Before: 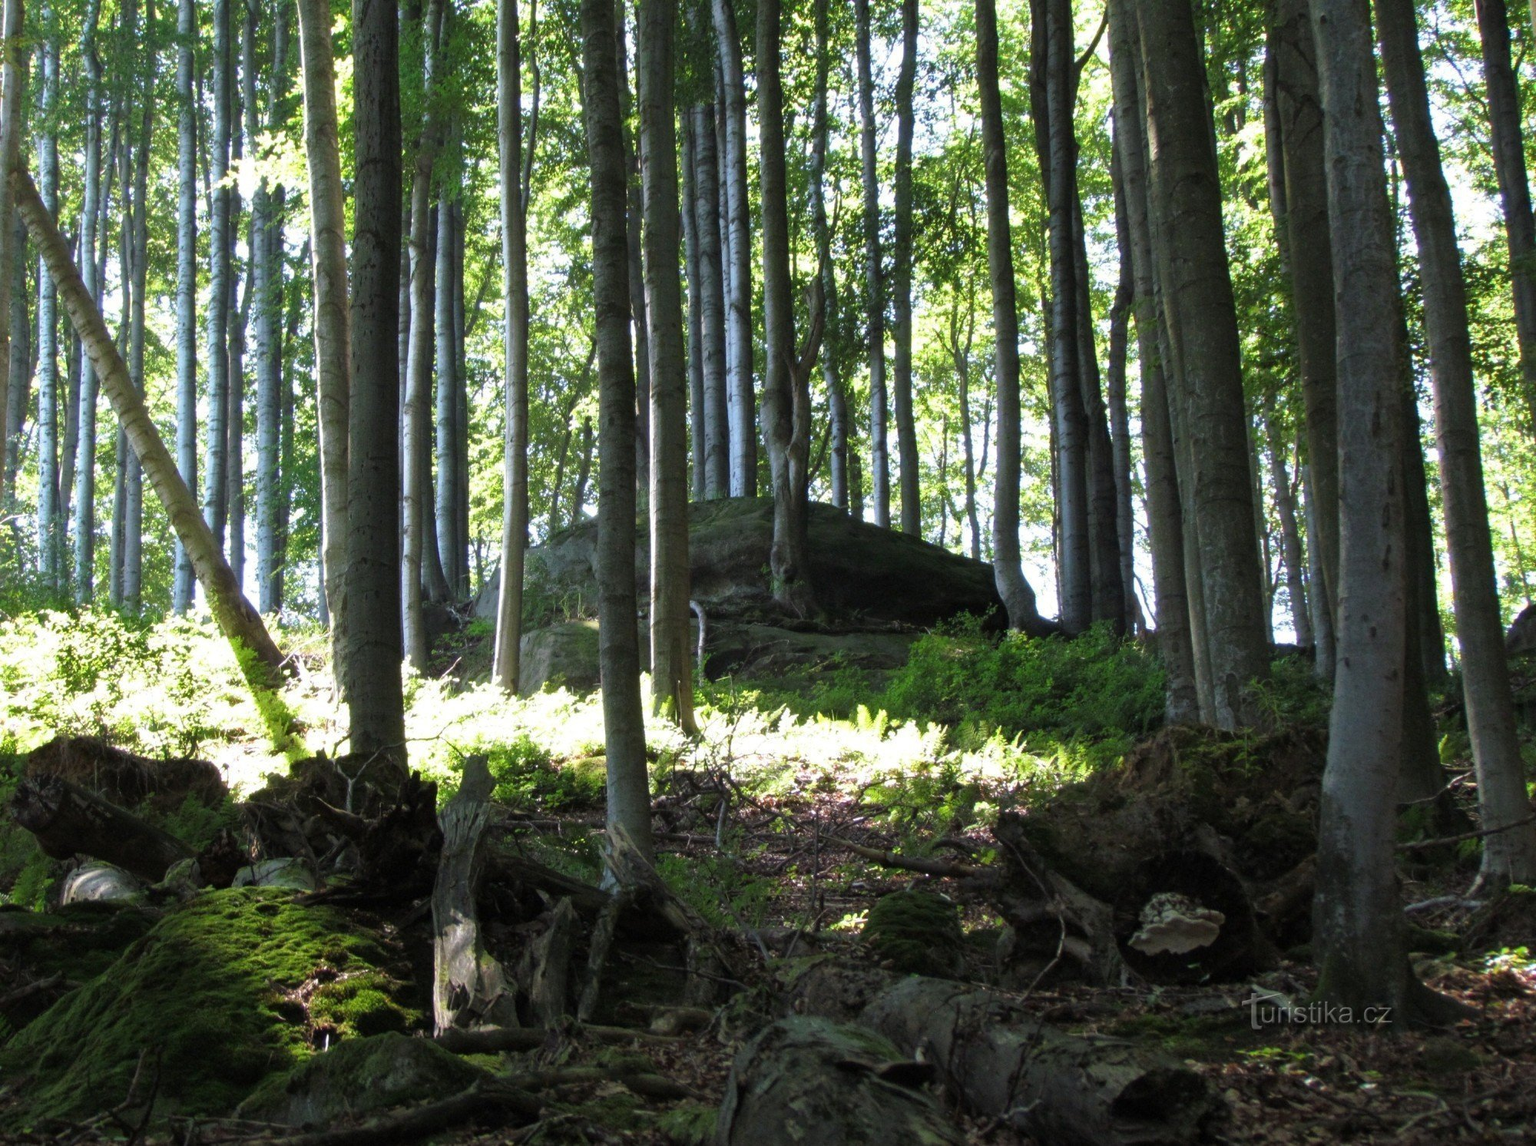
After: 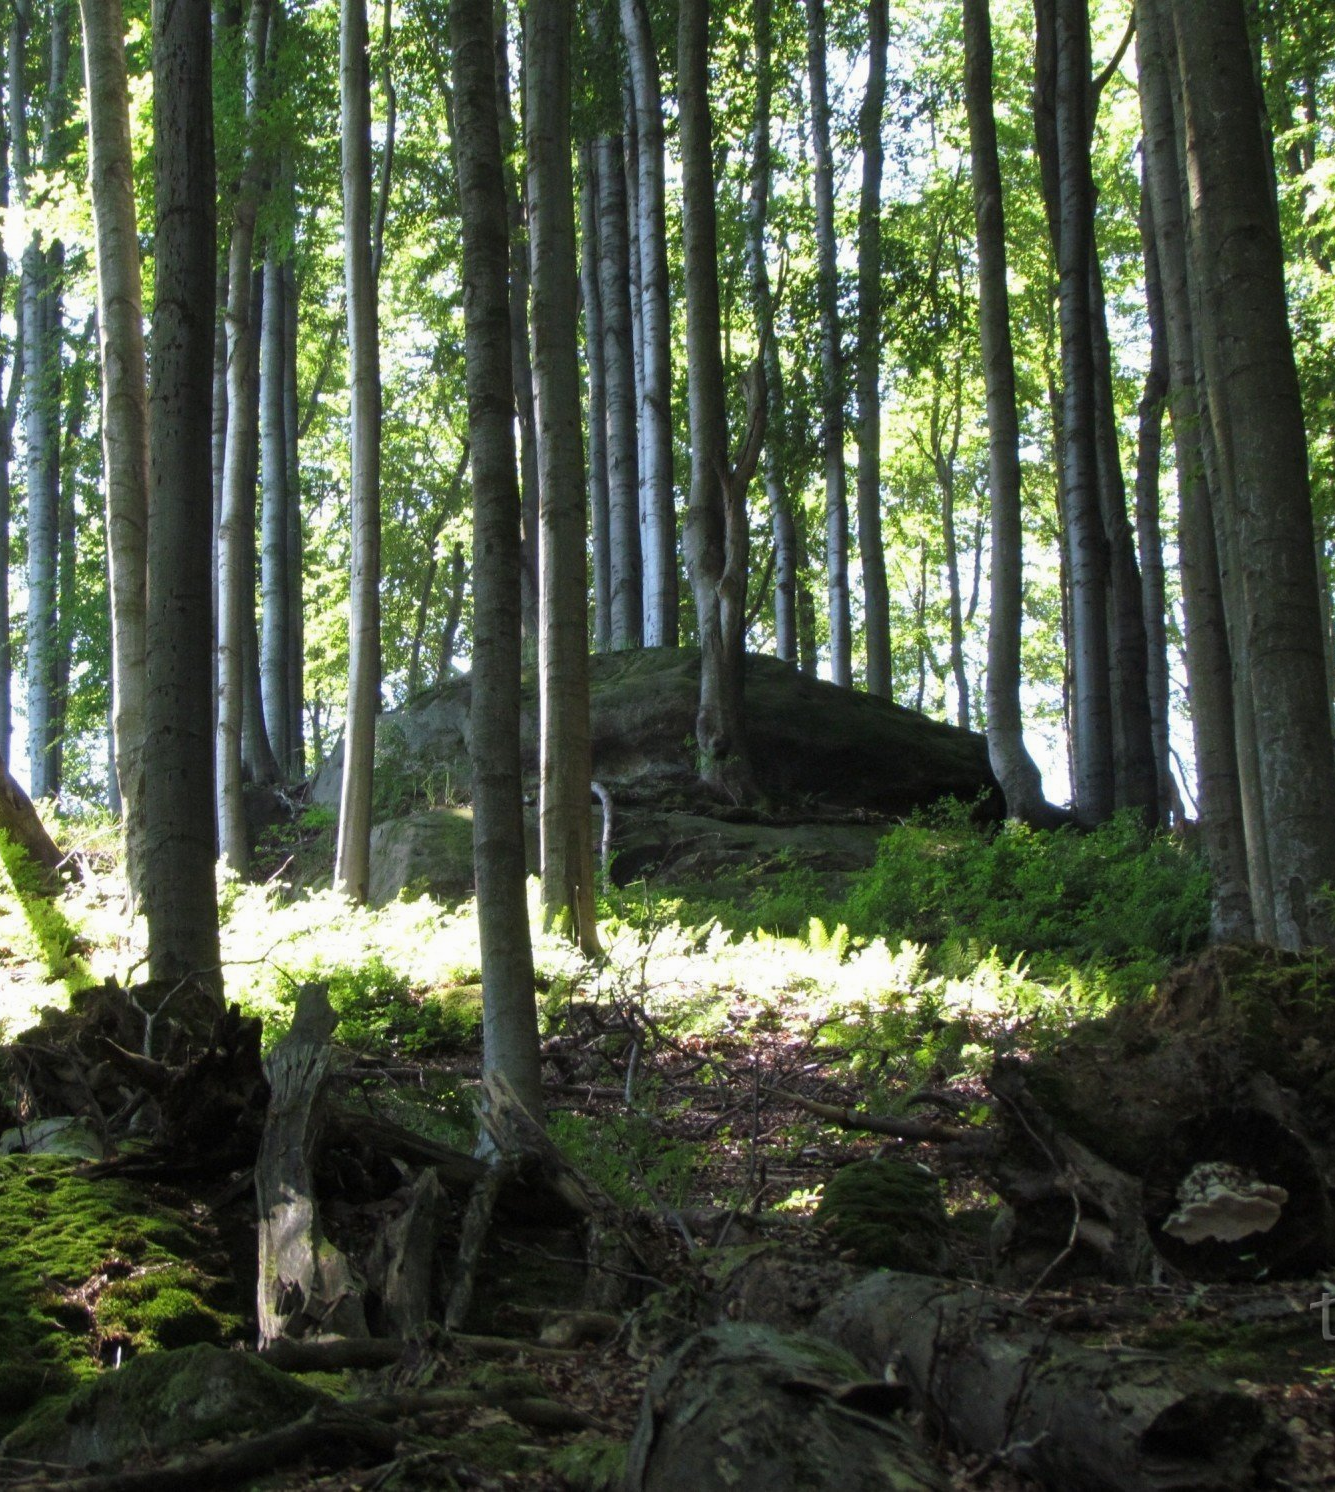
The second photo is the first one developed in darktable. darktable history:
crop: left 15.391%, right 17.841%
exposure: exposure -0.04 EV, compensate highlight preservation false
